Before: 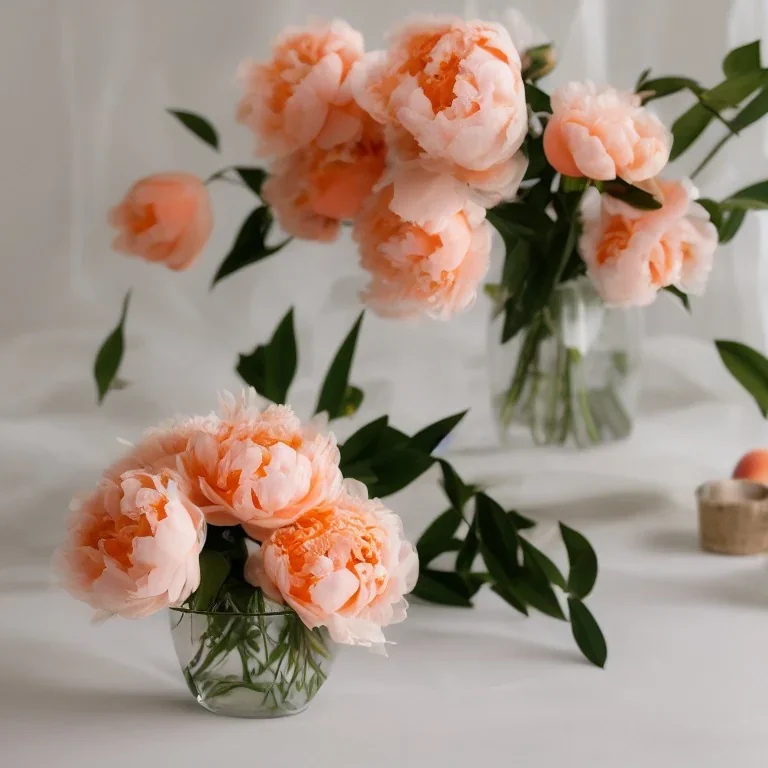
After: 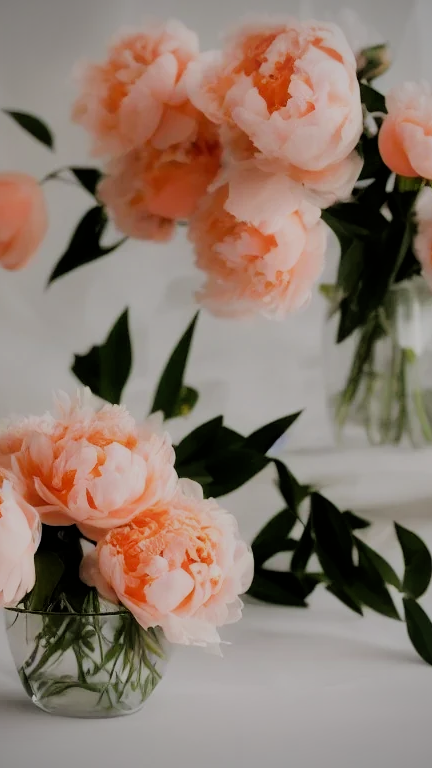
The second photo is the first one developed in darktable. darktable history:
vignetting: on, module defaults
filmic rgb: black relative exposure -6.82 EV, white relative exposure 5.89 EV, hardness 2.71
crop: left 21.496%, right 22.254%
